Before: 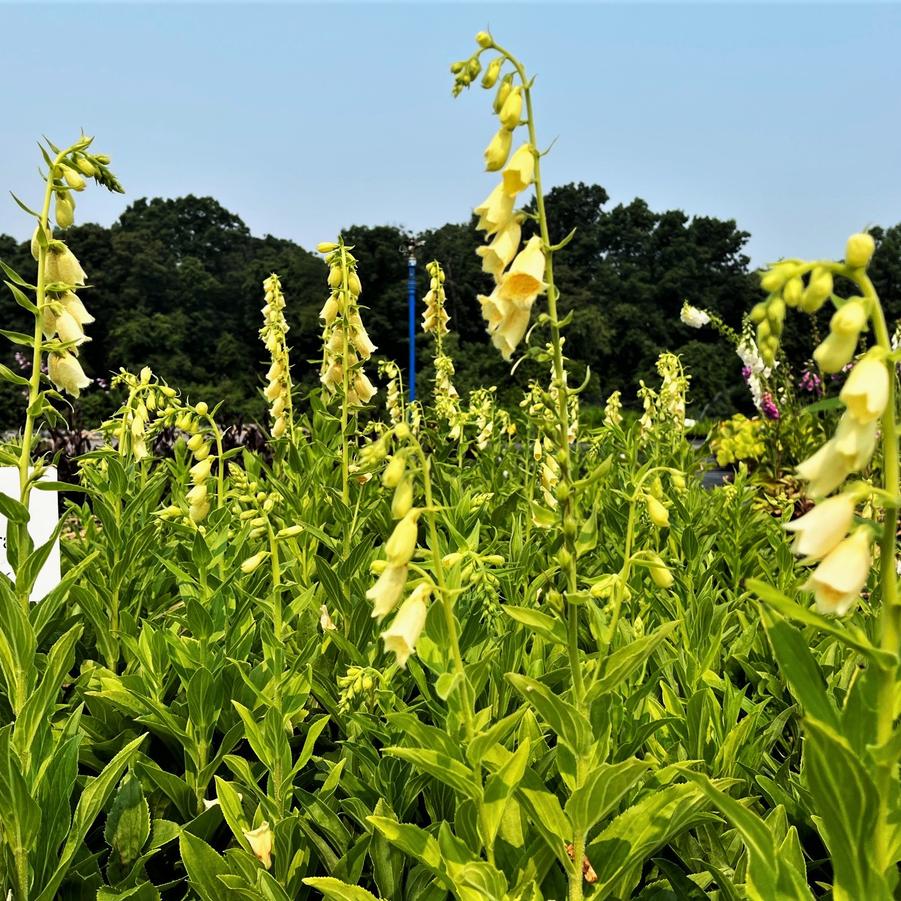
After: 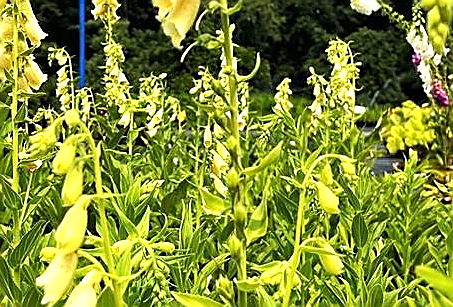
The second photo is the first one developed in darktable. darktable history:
sharpen: radius 1.421, amount 1.235, threshold 0.784
exposure: exposure 0.6 EV, compensate highlight preservation false
crop: left 36.685%, top 34.762%, right 13.037%, bottom 31.088%
